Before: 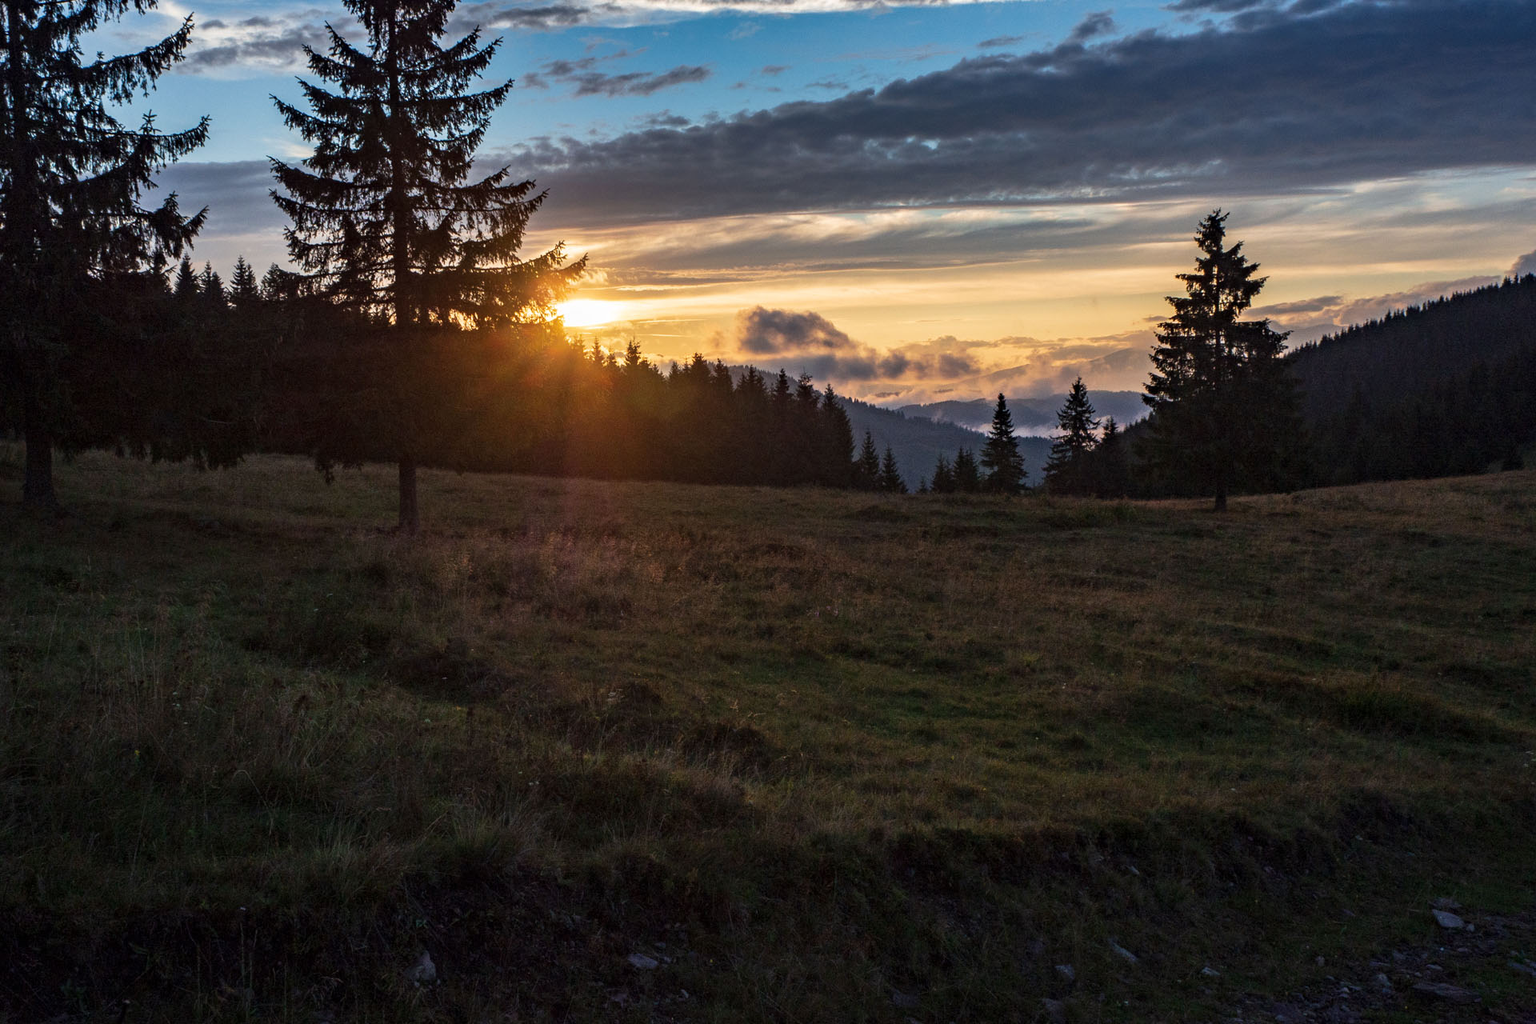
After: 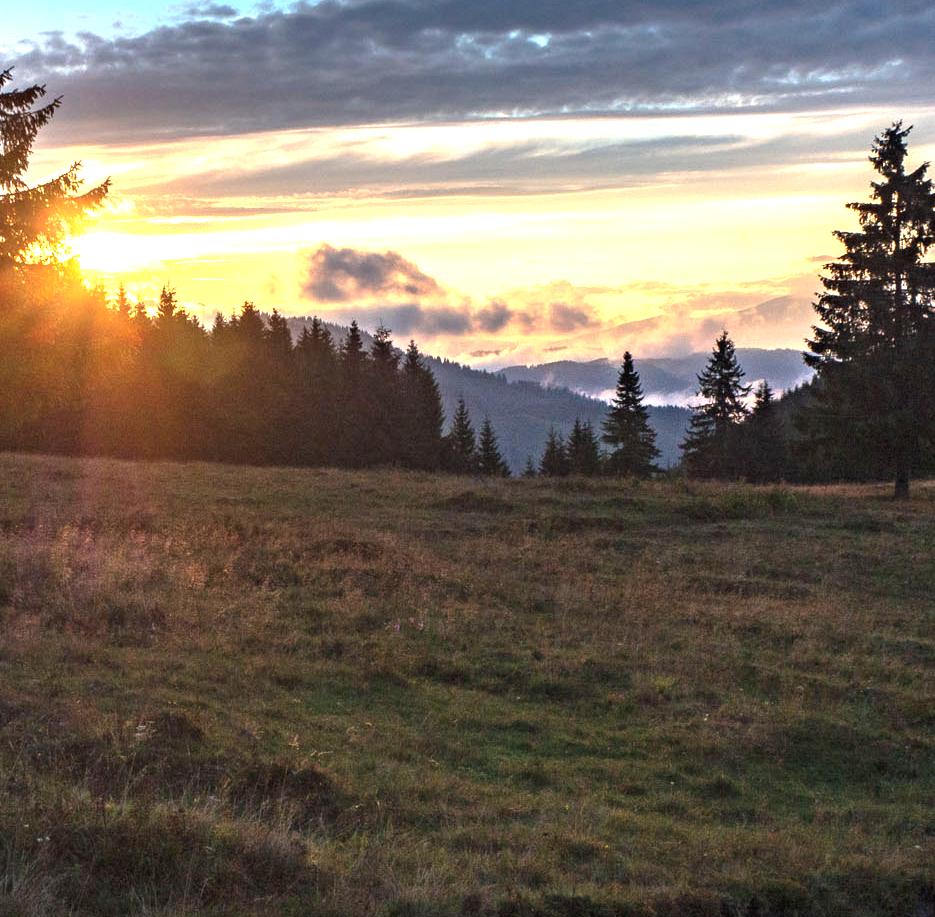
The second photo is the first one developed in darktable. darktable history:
exposure: black level correction -0.001, exposure 0.079 EV, compensate exposure bias true, compensate highlight preservation false
crop: left 32.539%, top 10.967%, right 18.735%, bottom 17.342%
